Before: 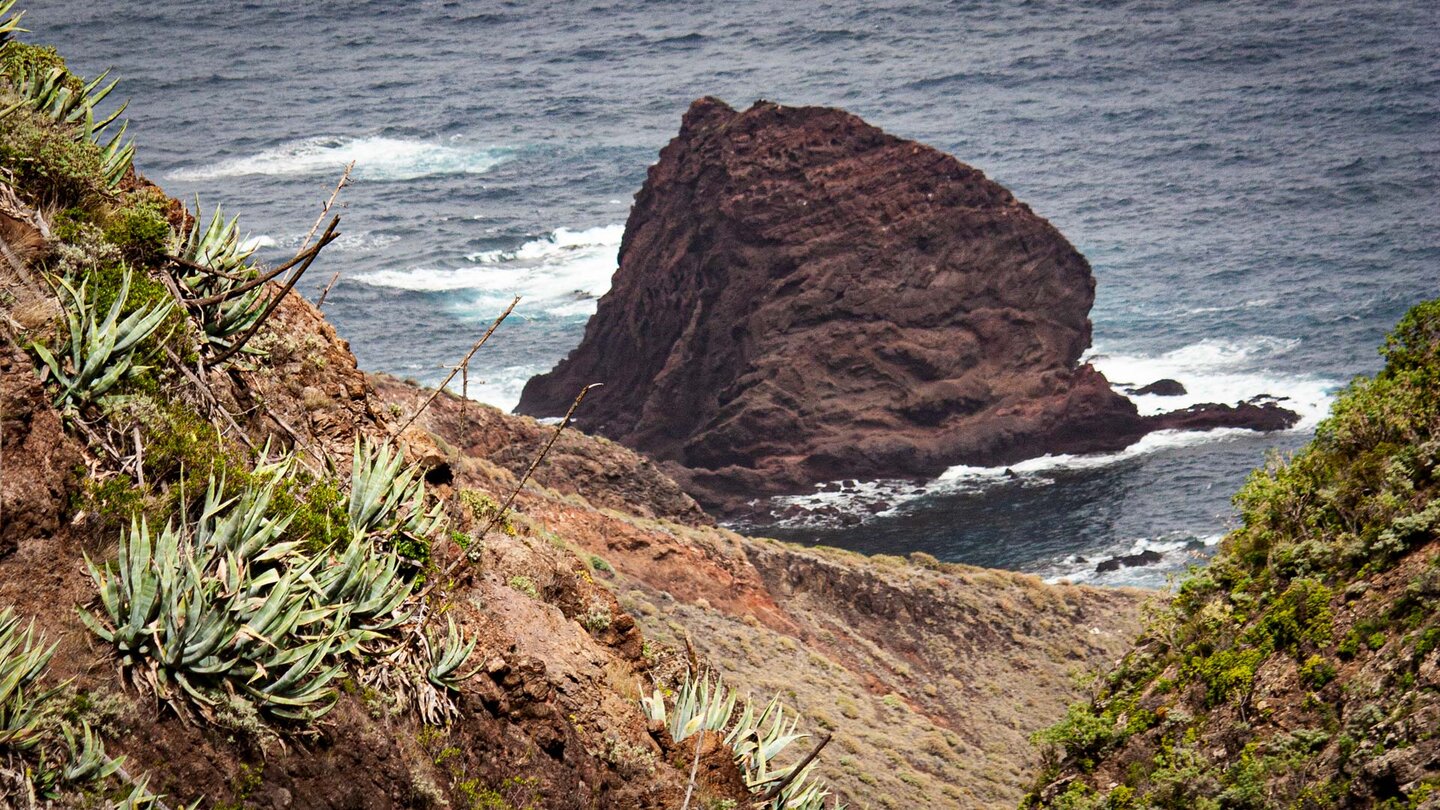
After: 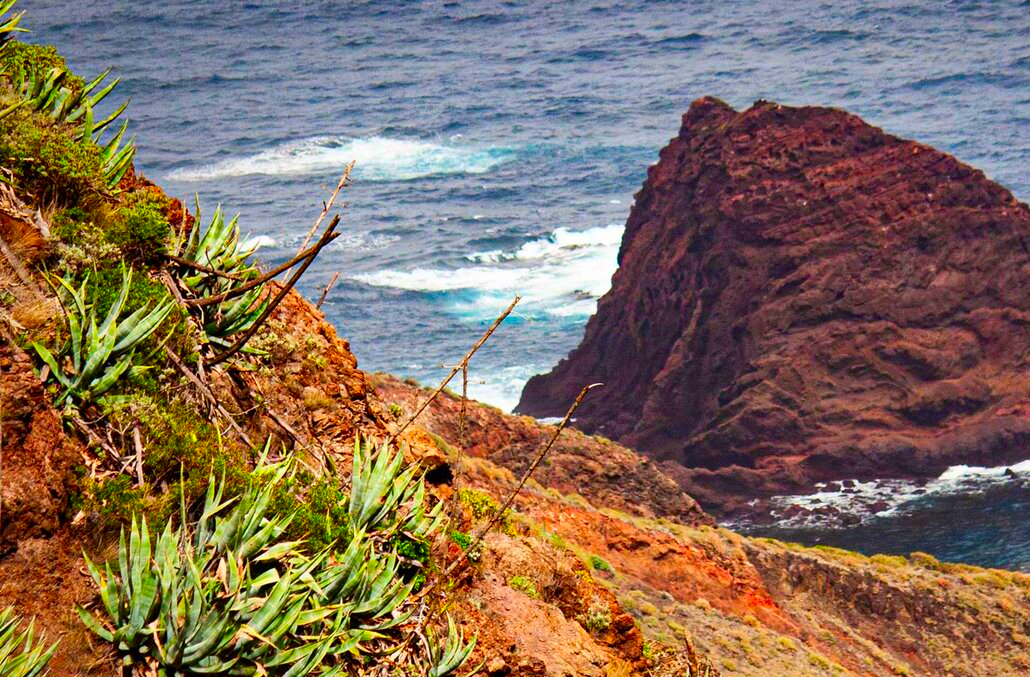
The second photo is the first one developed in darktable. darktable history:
crop: right 28.454%, bottom 16.358%
levels: white 99.91%
color correction: highlights b* -0.05, saturation 2.1
